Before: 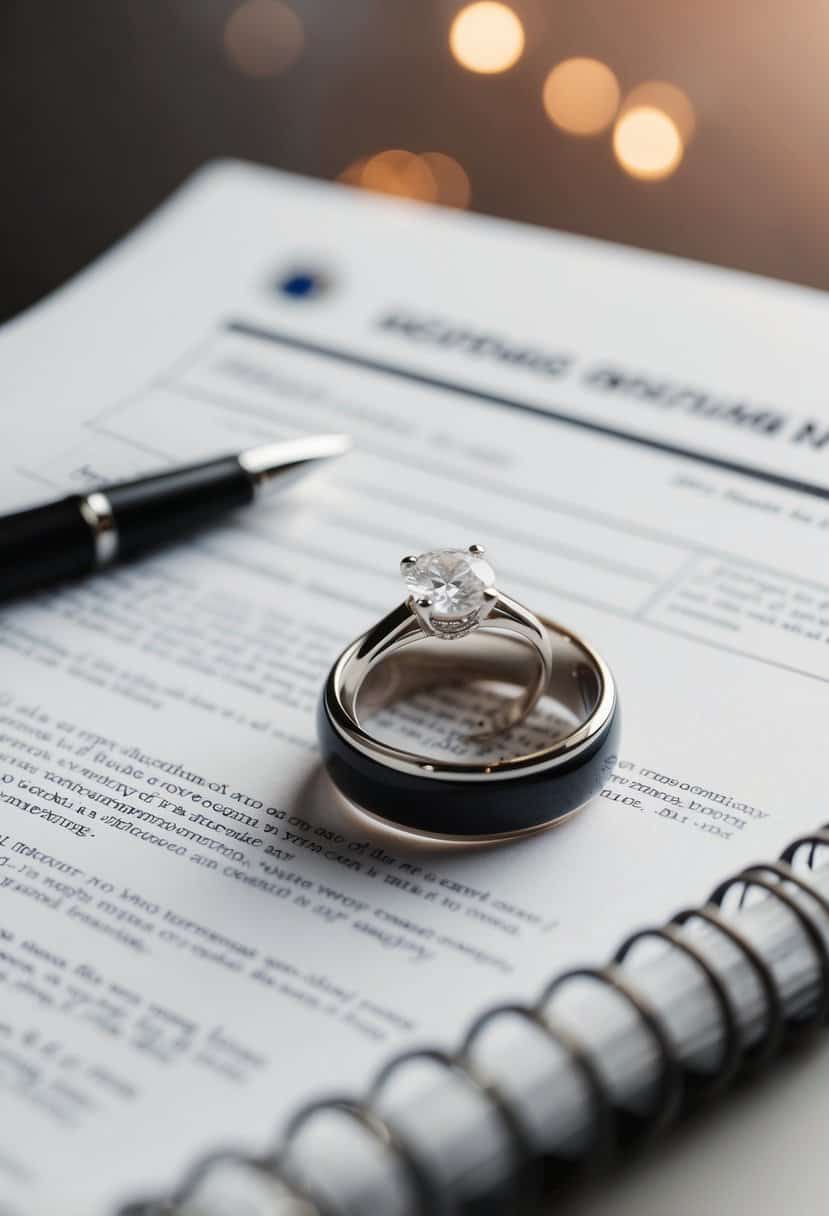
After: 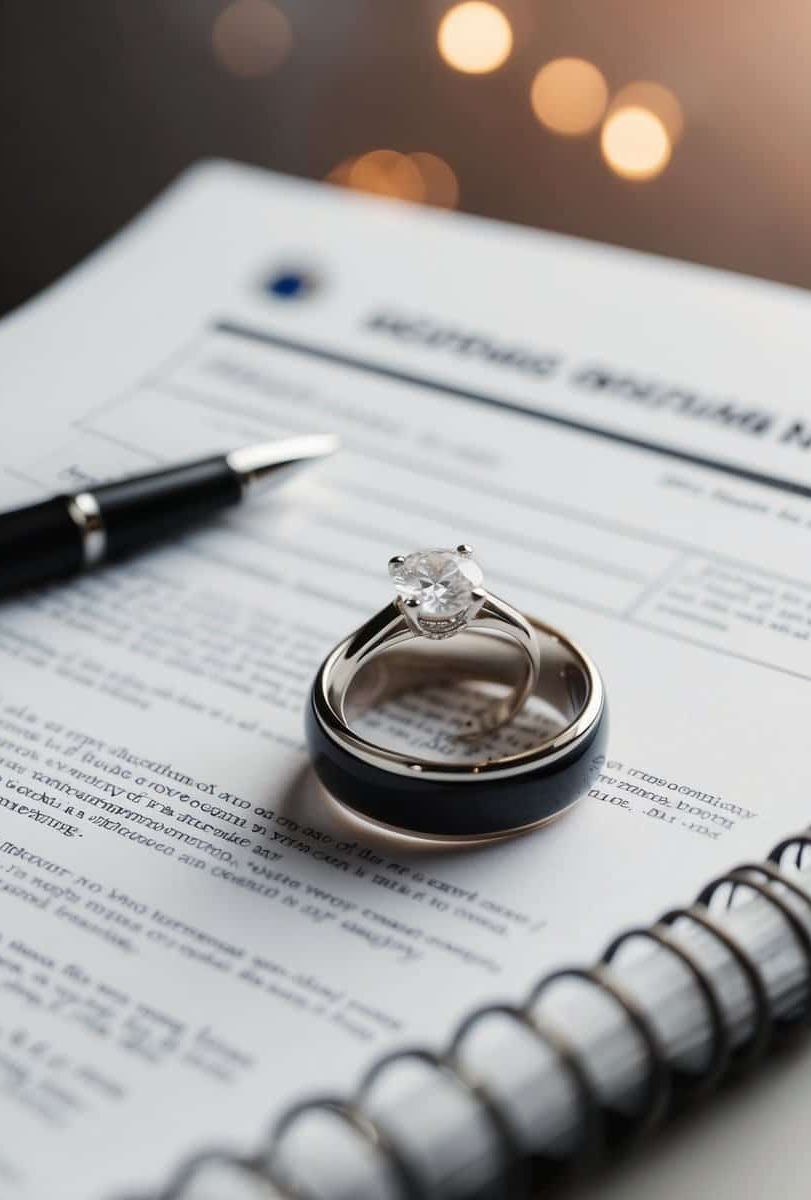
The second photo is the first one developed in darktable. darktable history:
crop and rotate: left 1.449%, right 0.651%, bottom 1.315%
